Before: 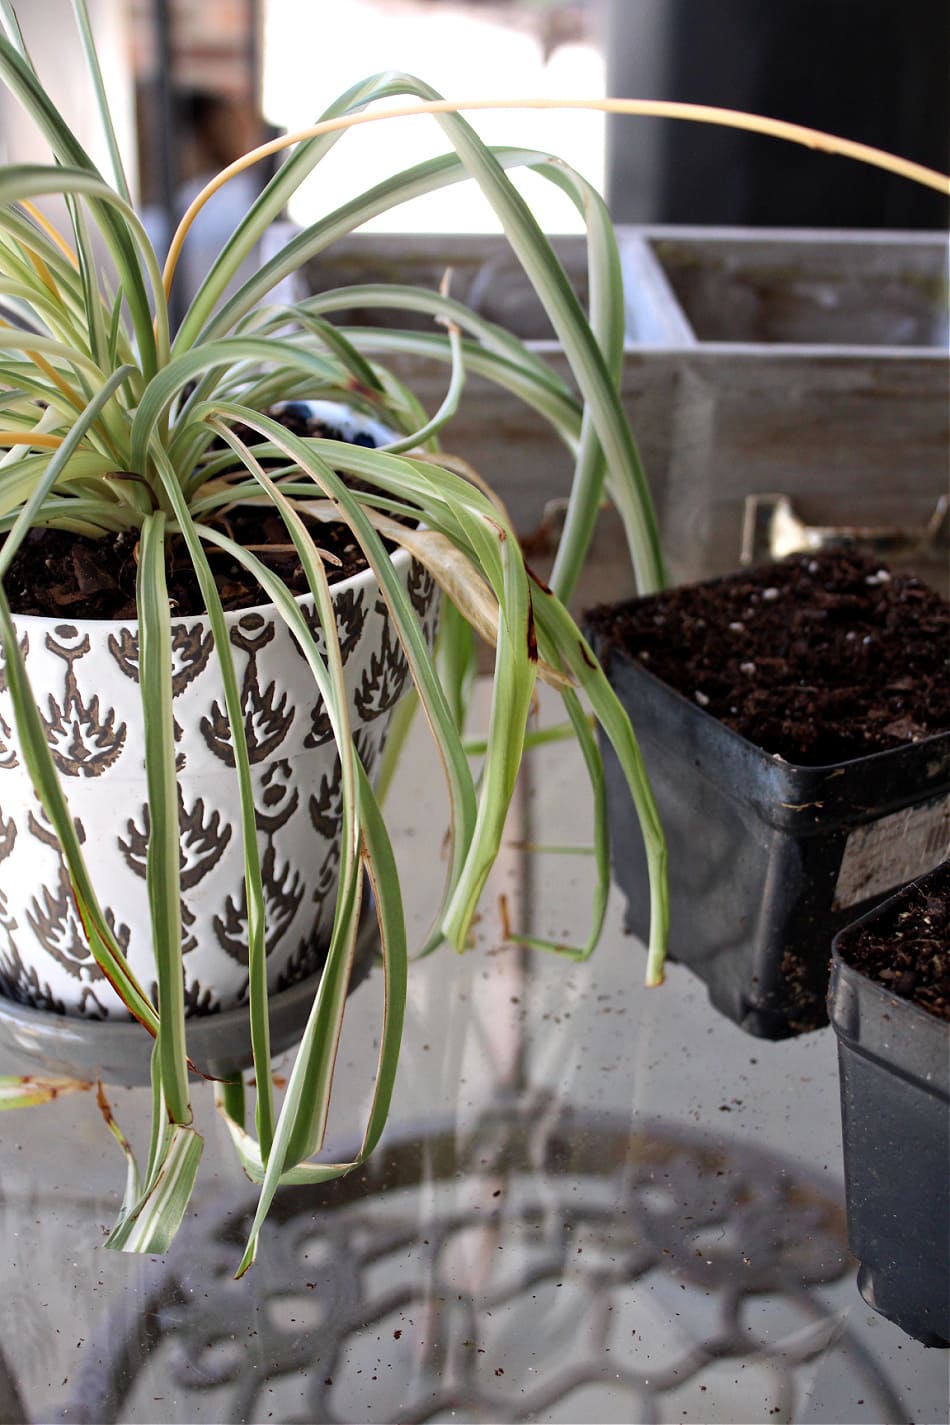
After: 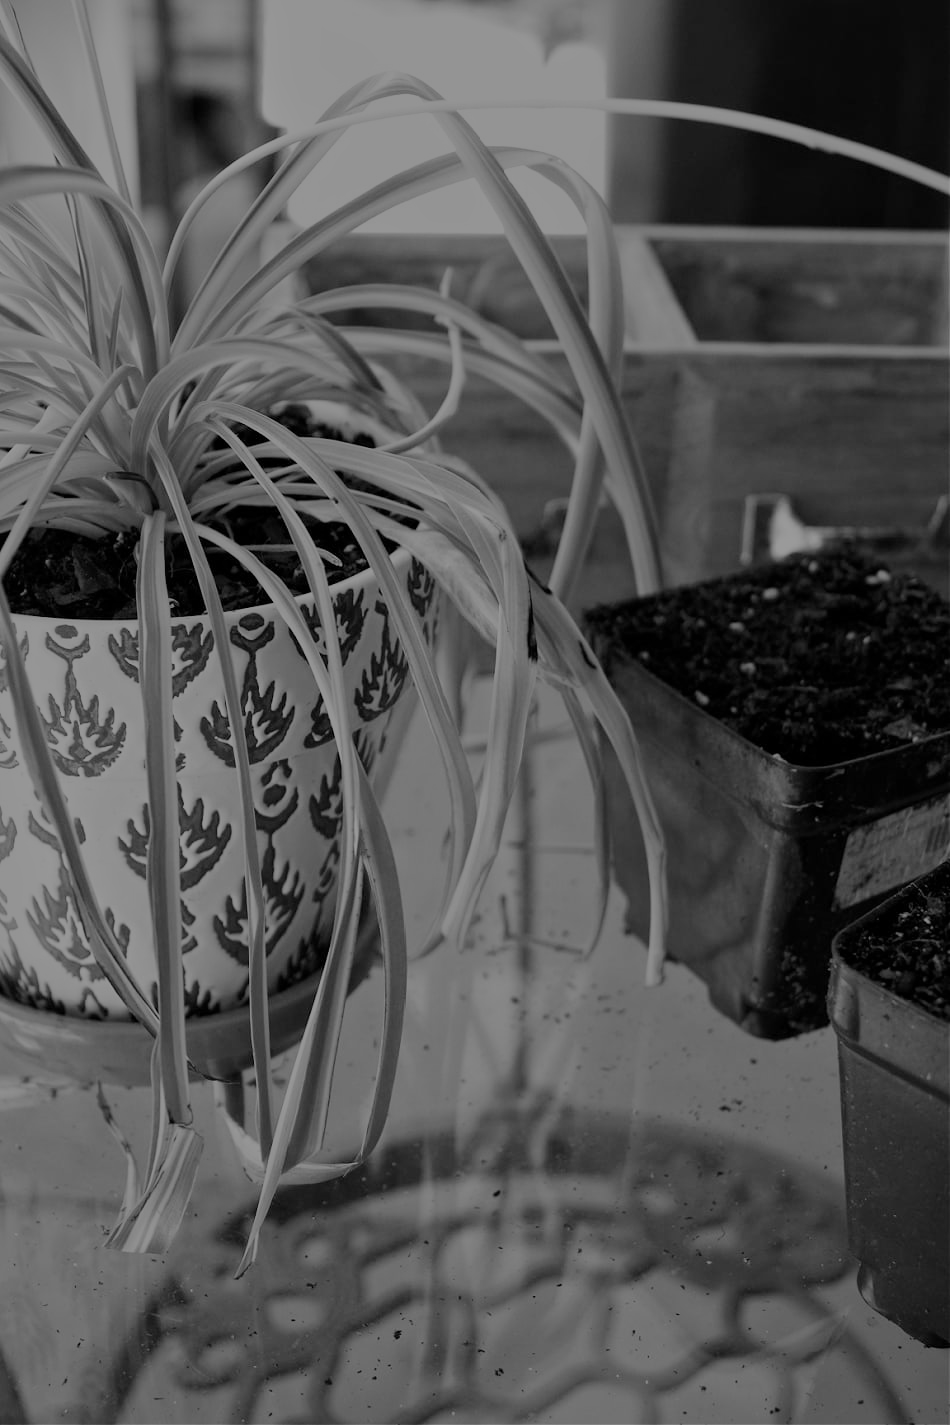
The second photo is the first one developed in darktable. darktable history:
color balance rgb: perceptual saturation grading › global saturation 20%, perceptual saturation grading › highlights -25%, perceptual saturation grading › shadows 50%
monochrome: a 79.32, b 81.83, size 1.1
sigmoid: contrast 1.05, skew -0.15
